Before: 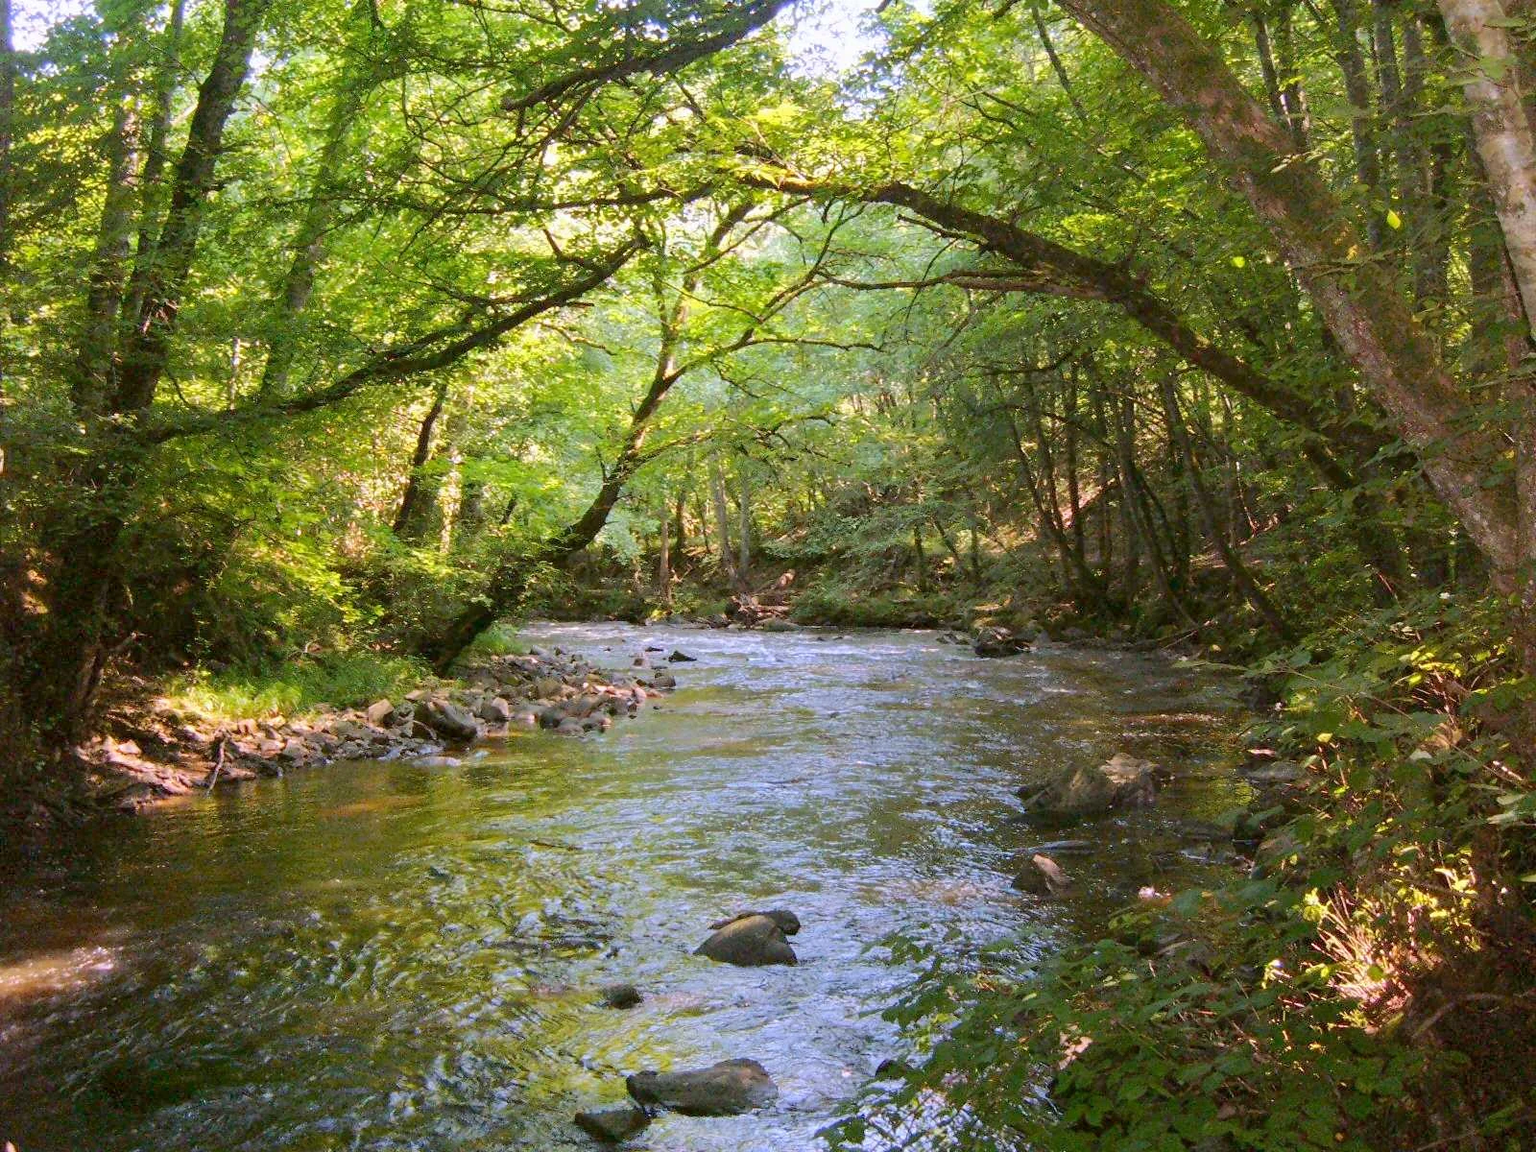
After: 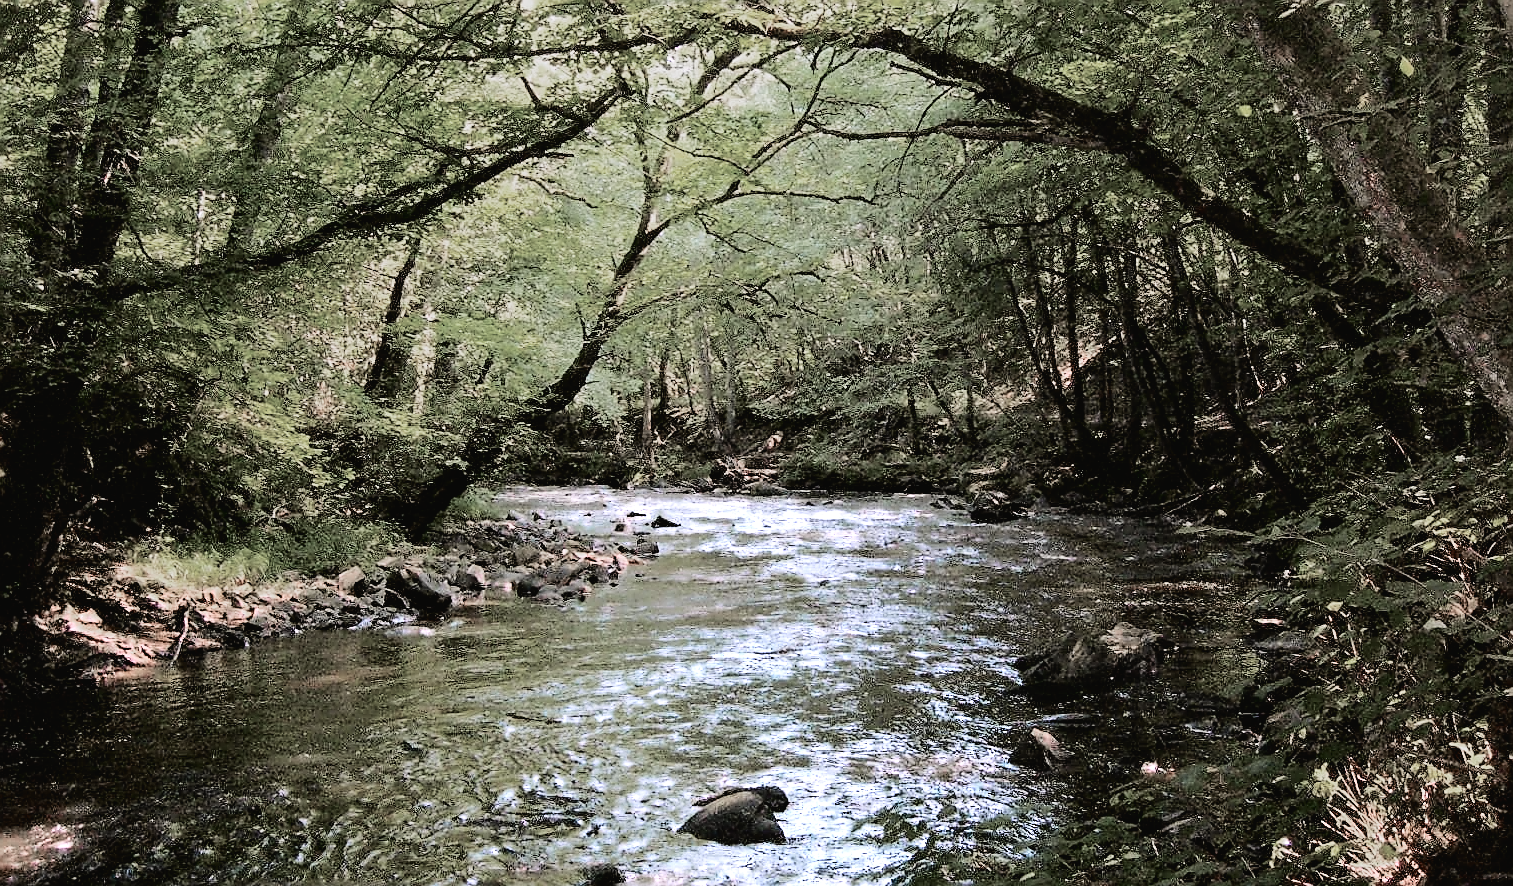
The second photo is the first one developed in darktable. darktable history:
filmic rgb: black relative exposure -5.01 EV, white relative exposure 3.99 EV, hardness 2.9, contrast 1.3, highlights saturation mix -30.04%
crop and rotate: left 2.909%, top 13.523%, right 2.478%, bottom 12.623%
sharpen: radius 1.37, amount 1.238, threshold 0.723
color zones: curves: ch0 [(0, 0.613) (0.01, 0.613) (0.245, 0.448) (0.498, 0.529) (0.642, 0.665) (0.879, 0.777) (0.99, 0.613)]; ch1 [(0, 0.272) (0.219, 0.127) (0.724, 0.346)]
exposure: black level correction 0.001, exposure -0.205 EV, compensate exposure bias true, compensate highlight preservation false
color correction: highlights b* 0.065, saturation 1.31
tone curve: curves: ch0 [(0, 0.021) (0.049, 0.044) (0.152, 0.14) (0.328, 0.357) (0.473, 0.529) (0.641, 0.705) (0.868, 0.887) (1, 0.969)]; ch1 [(0, 0) (0.322, 0.328) (0.43, 0.425) (0.474, 0.466) (0.502, 0.503) (0.522, 0.526) (0.564, 0.591) (0.602, 0.632) (0.677, 0.701) (0.859, 0.885) (1, 1)]; ch2 [(0, 0) (0.33, 0.301) (0.447, 0.44) (0.502, 0.505) (0.535, 0.554) (0.565, 0.598) (0.618, 0.629) (1, 1)], color space Lab, independent channels, preserve colors none
shadows and highlights: shadows -10.58, white point adjustment 1.49, highlights 10.42
